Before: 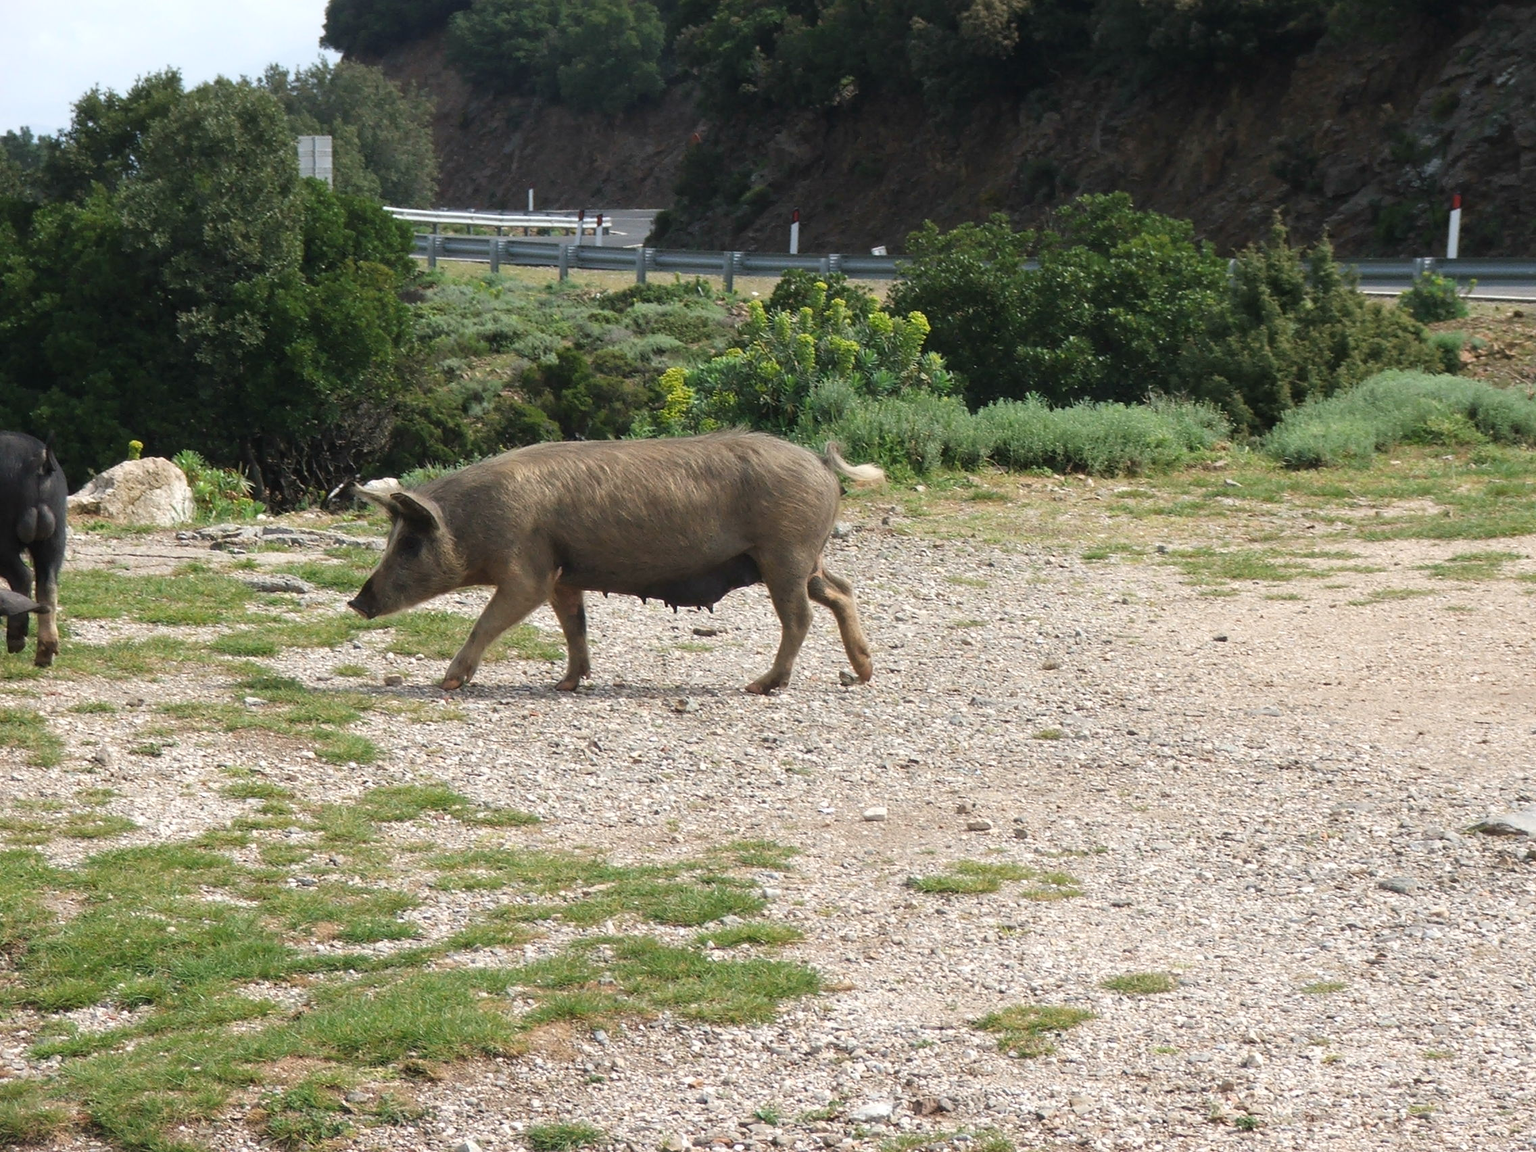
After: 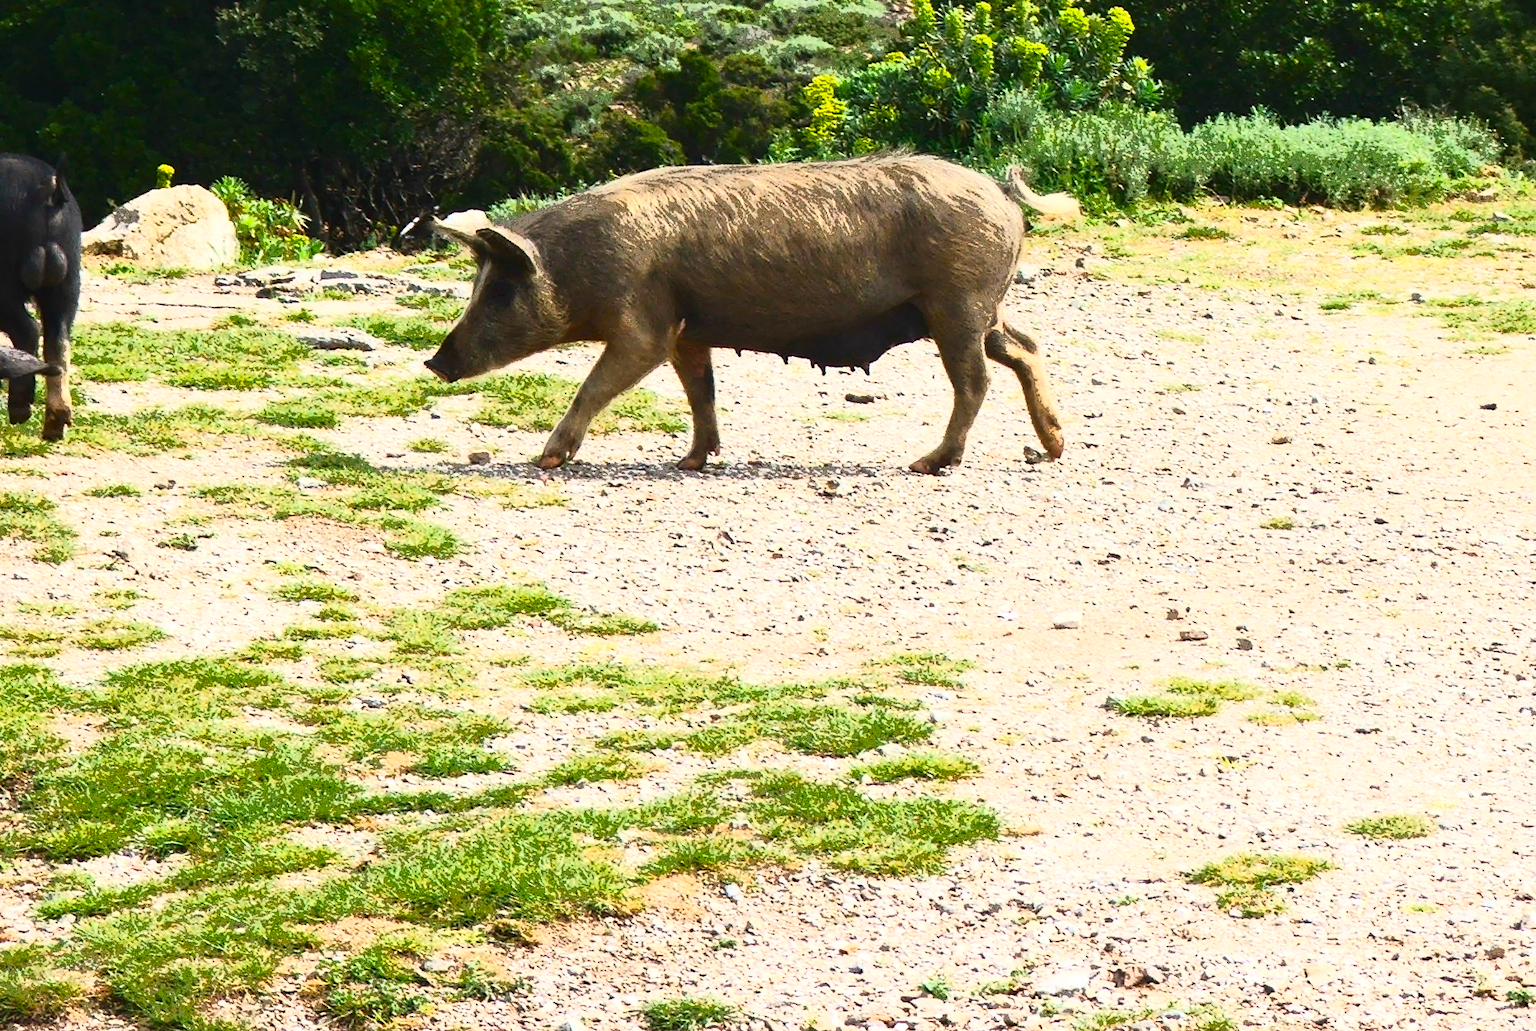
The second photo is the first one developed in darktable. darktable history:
fill light: exposure -0.73 EV, center 0.69, width 2.2
color balance rgb: linear chroma grading › global chroma 15%, perceptual saturation grading › global saturation 30%
crop: top 26.531%, right 17.959%
contrast brightness saturation: contrast 0.62, brightness 0.34, saturation 0.14
